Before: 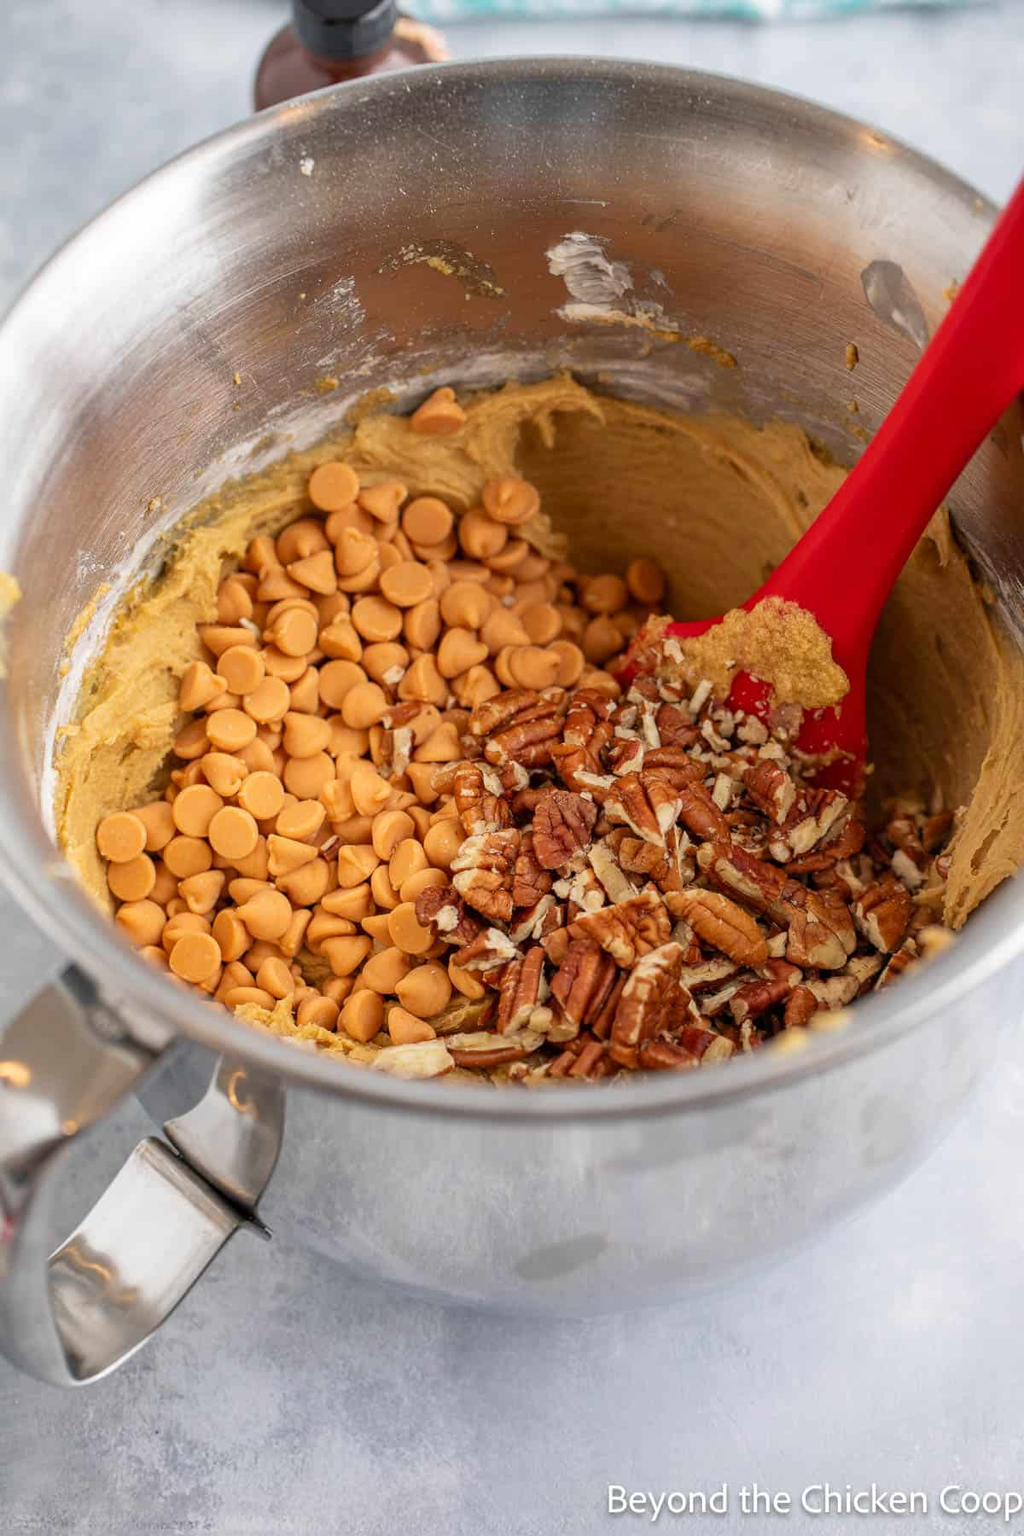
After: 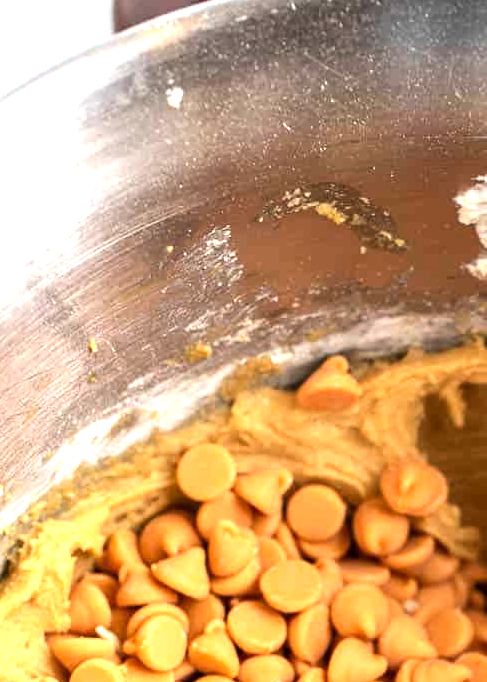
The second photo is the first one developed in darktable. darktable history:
tone equalizer: -8 EV -0.75 EV, -7 EV -0.7 EV, -6 EV -0.6 EV, -5 EV -0.4 EV, -3 EV 0.4 EV, -2 EV 0.6 EV, -1 EV 0.7 EV, +0 EV 0.75 EV, edges refinement/feathering 500, mask exposure compensation -1.57 EV, preserve details no
crop: left 15.452%, top 5.459%, right 43.956%, bottom 56.62%
exposure: exposure 0.493 EV, compensate highlight preservation false
